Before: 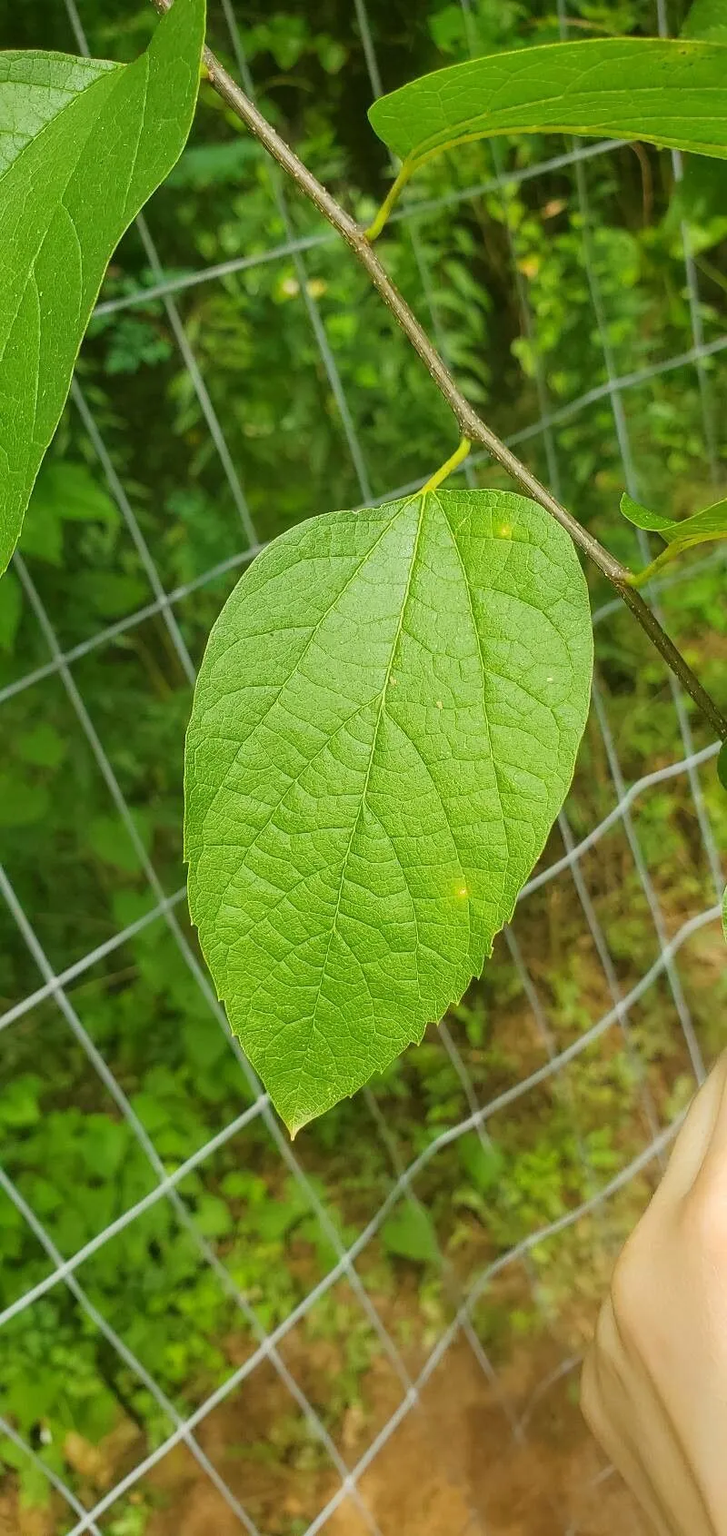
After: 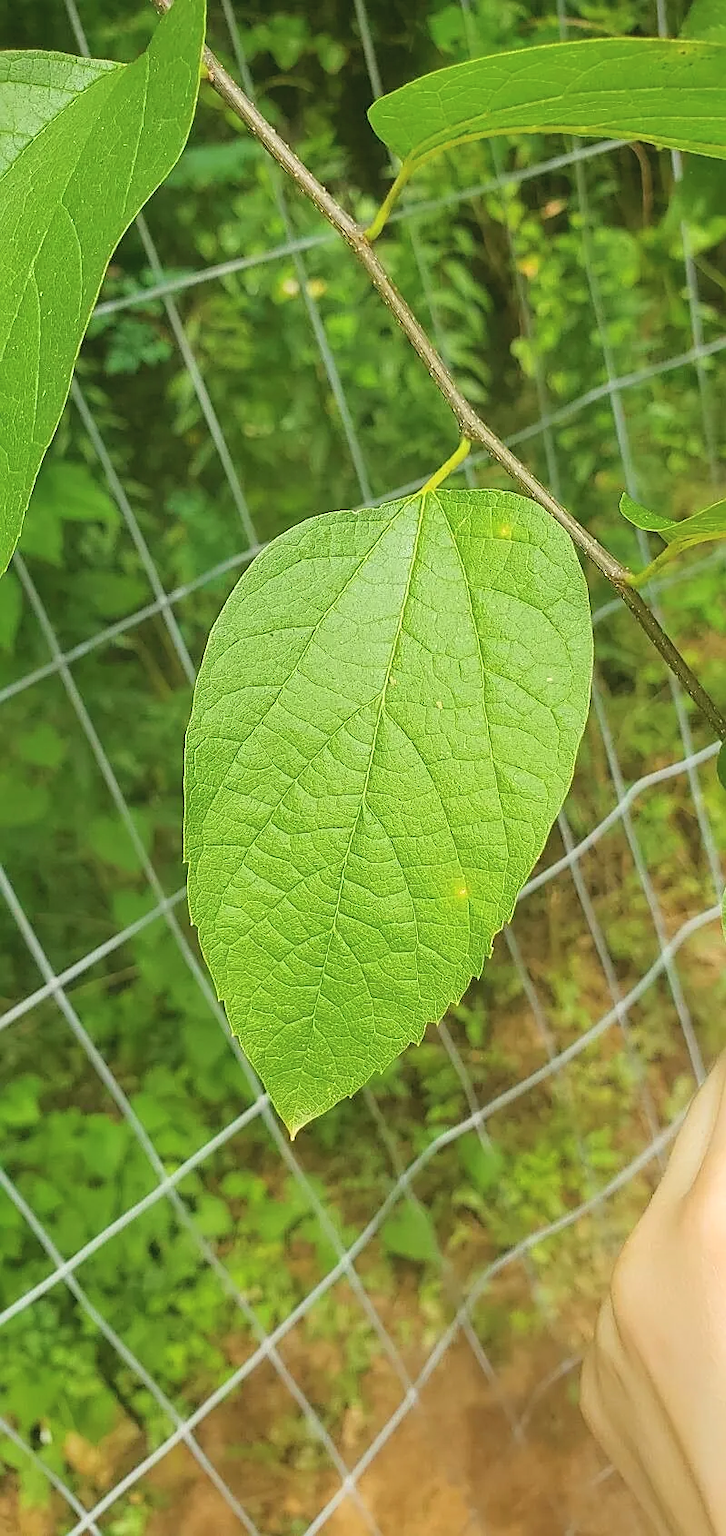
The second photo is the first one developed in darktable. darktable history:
sharpen: on, module defaults
exposure: compensate highlight preservation false
contrast brightness saturation: brightness 0.129
